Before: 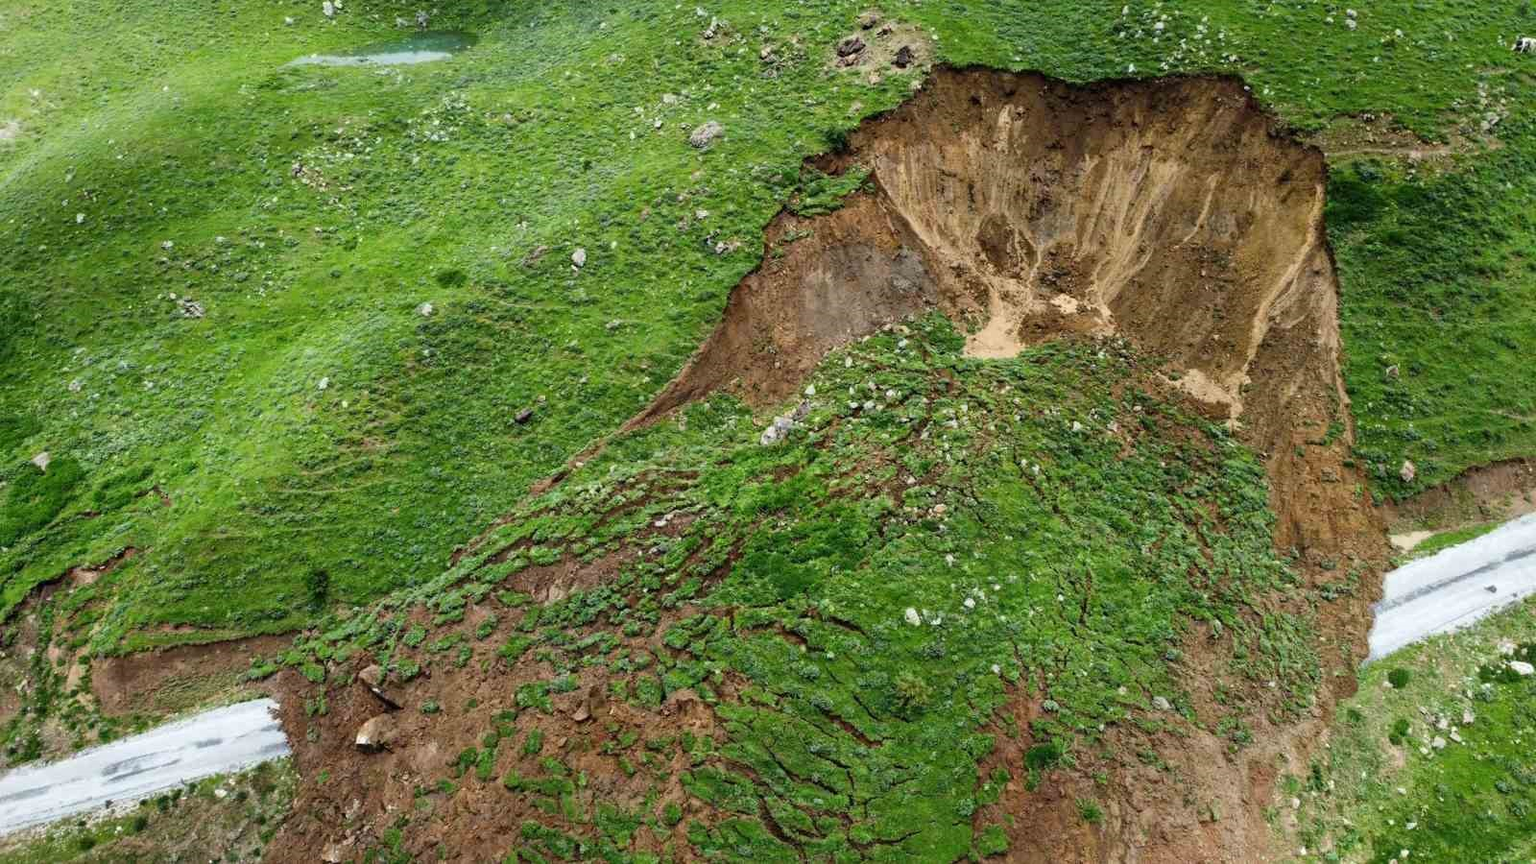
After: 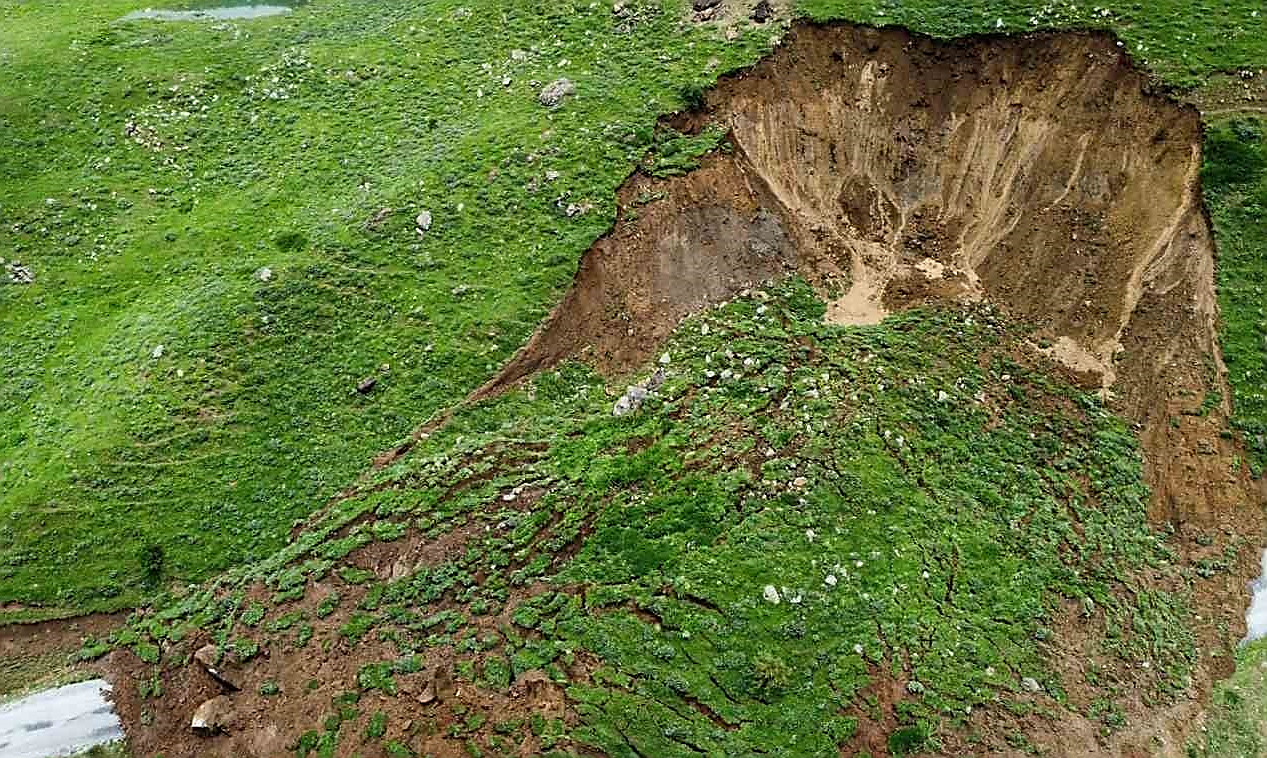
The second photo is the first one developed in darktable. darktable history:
crop: left 11.225%, top 5.381%, right 9.565%, bottom 10.314%
sharpen: radius 1.4, amount 1.25, threshold 0.7
exposure: exposure -0.072 EV, compensate highlight preservation false
